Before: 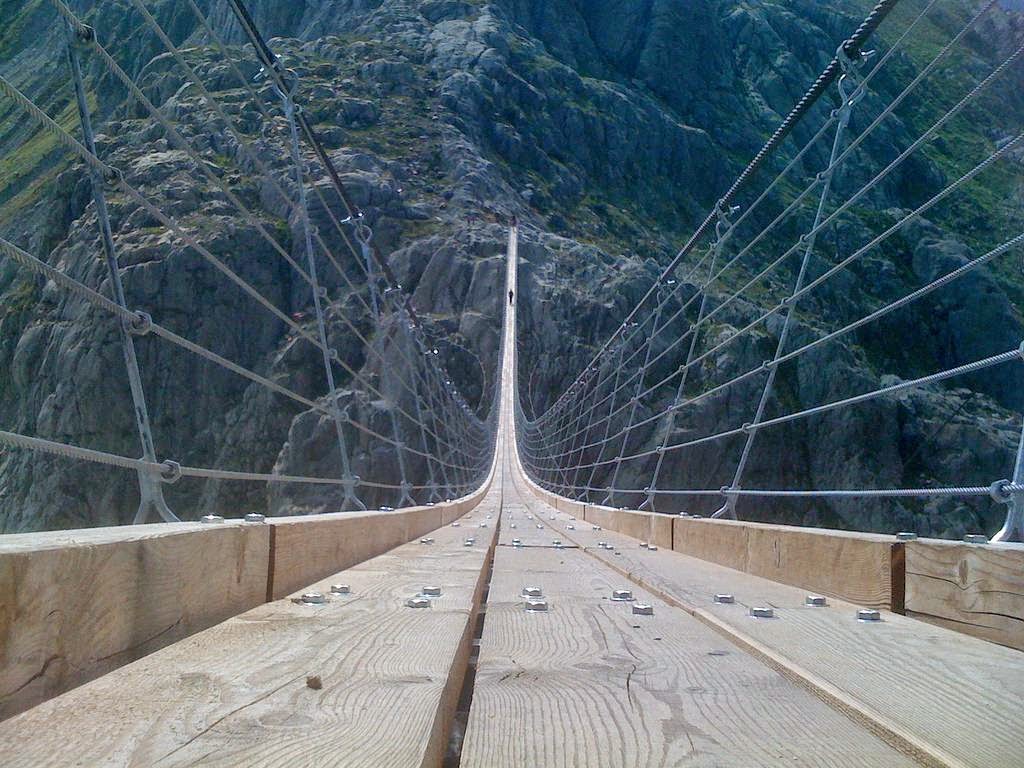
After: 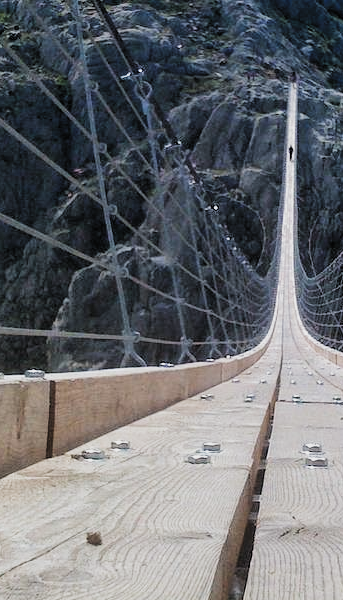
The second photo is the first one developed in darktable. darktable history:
filmic rgb: black relative exposure -4.03 EV, white relative exposure 3 EV, hardness 3, contrast 1.397, color science v5 (2021), contrast in shadows safe, contrast in highlights safe
crop and rotate: left 21.504%, top 18.816%, right 44.947%, bottom 2.992%
